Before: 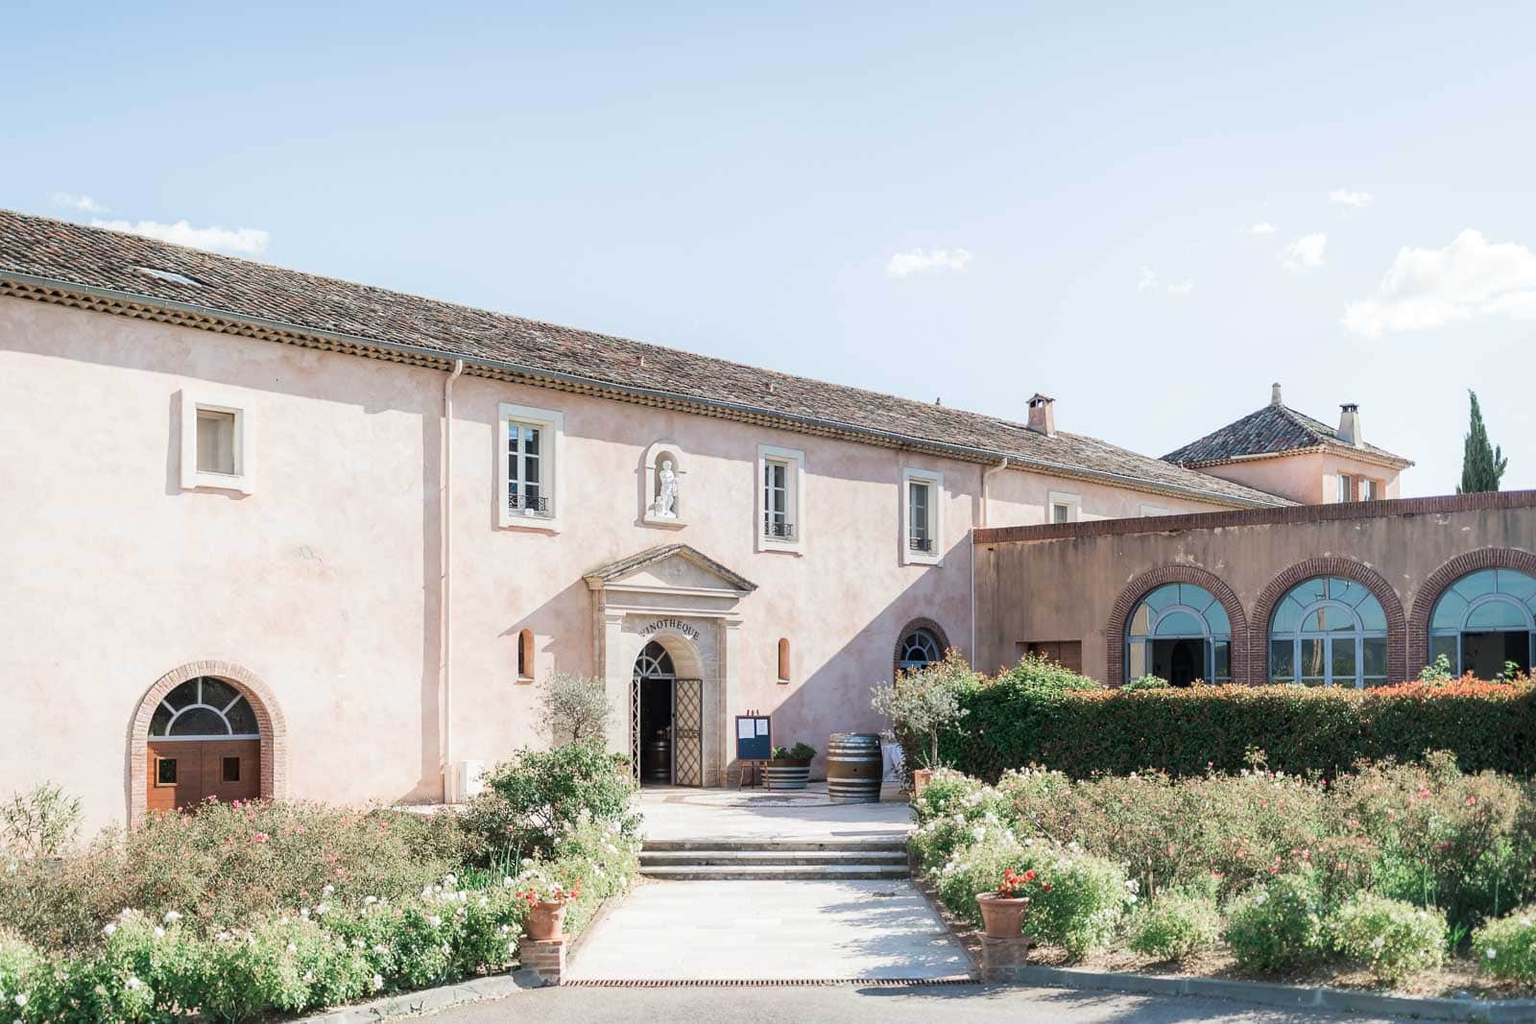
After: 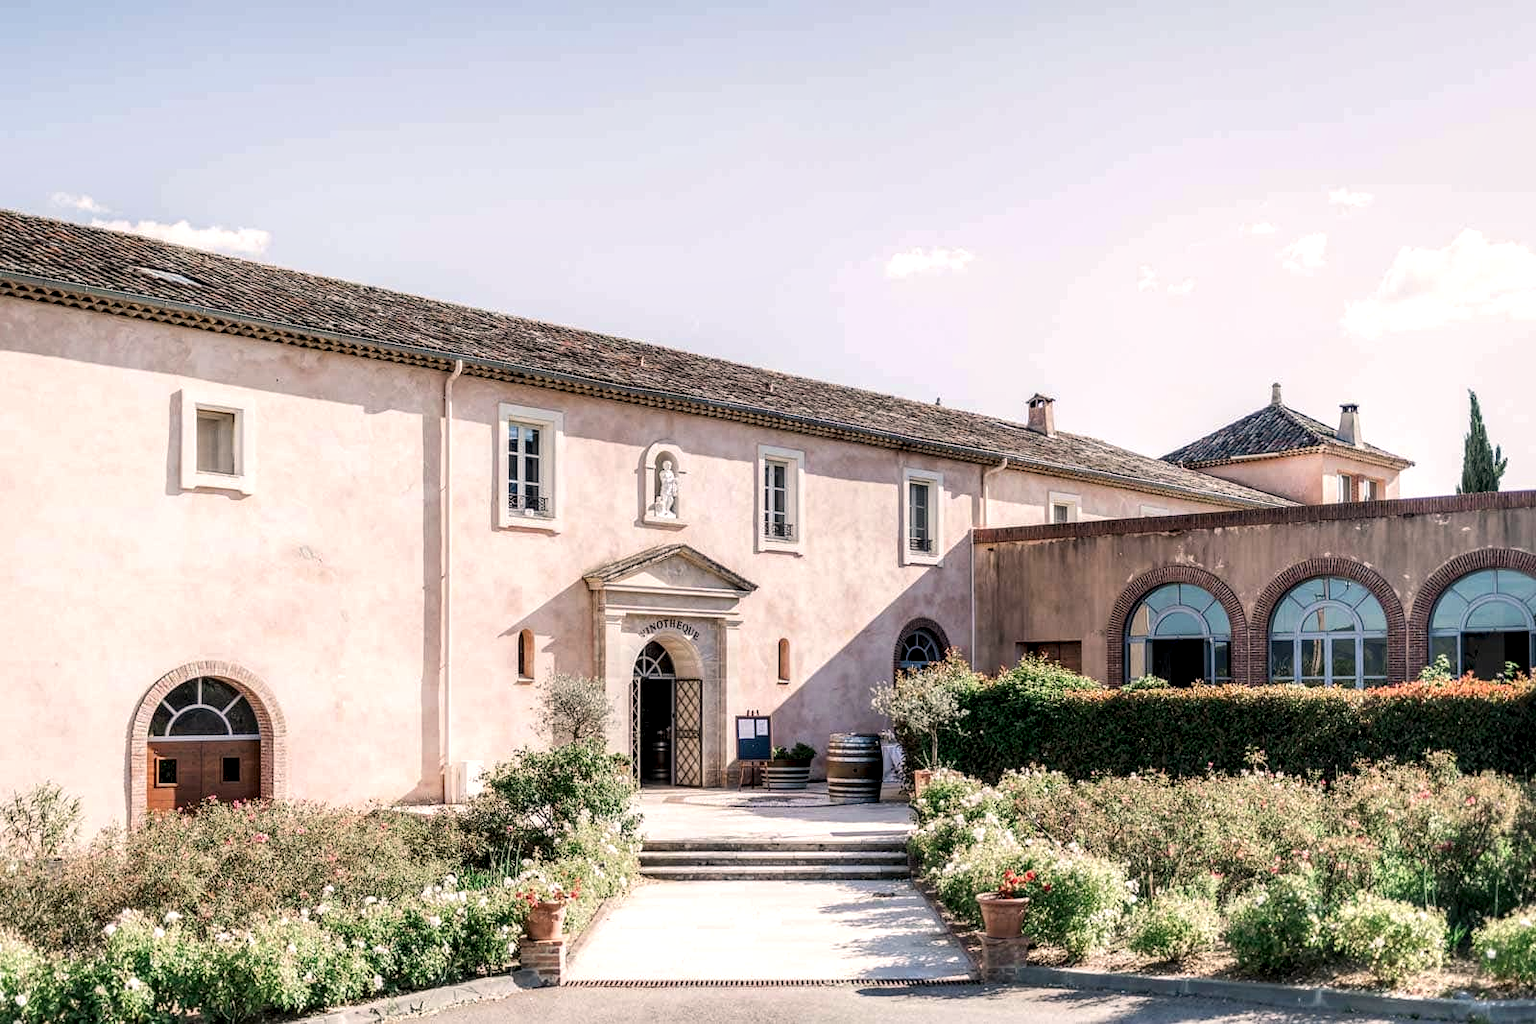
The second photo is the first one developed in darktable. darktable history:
local contrast: highlights 60%, shadows 60%, detail 160%
color correction: highlights a* 5.81, highlights b* 4.84
